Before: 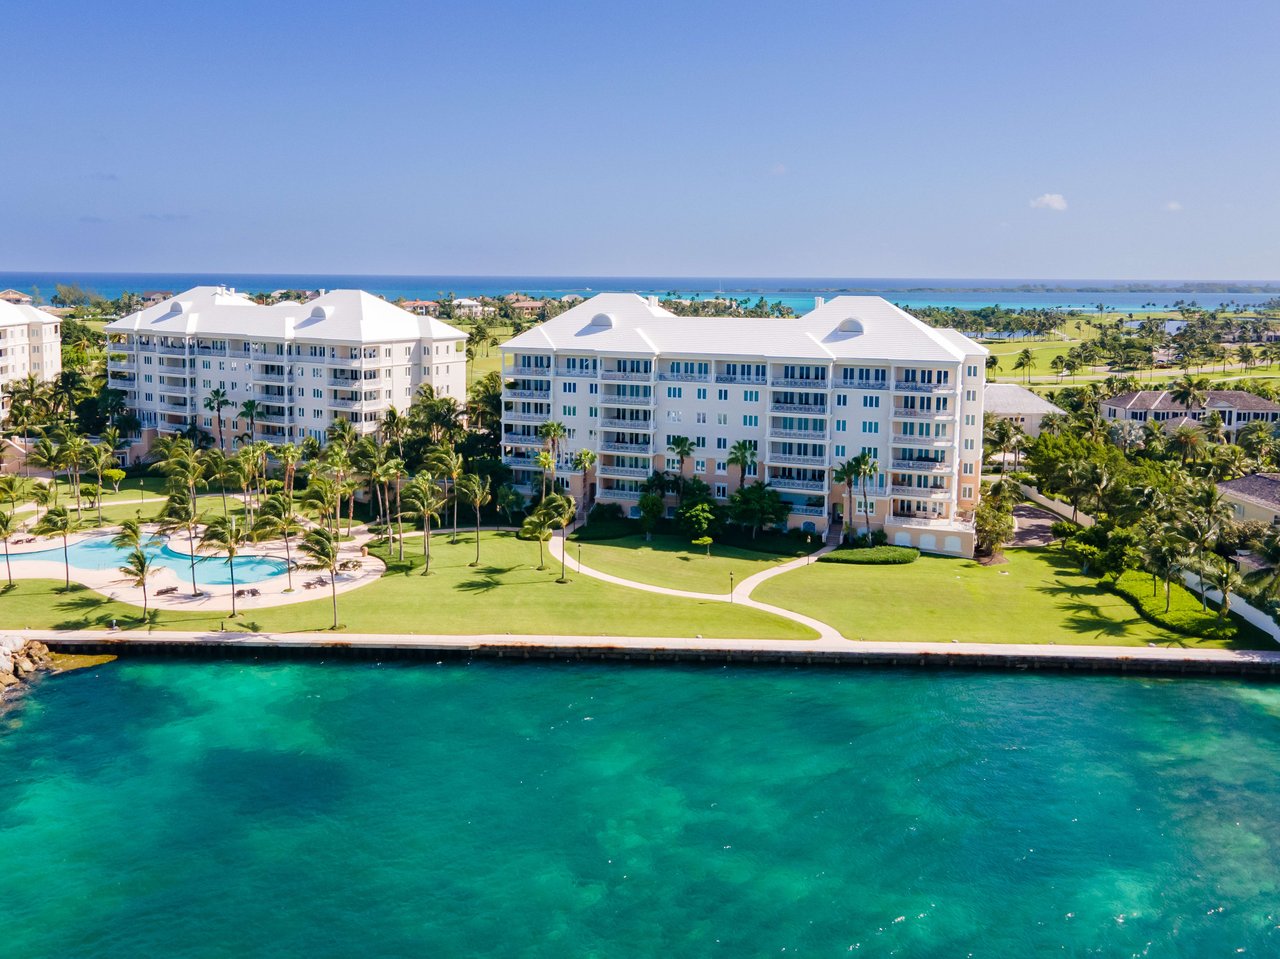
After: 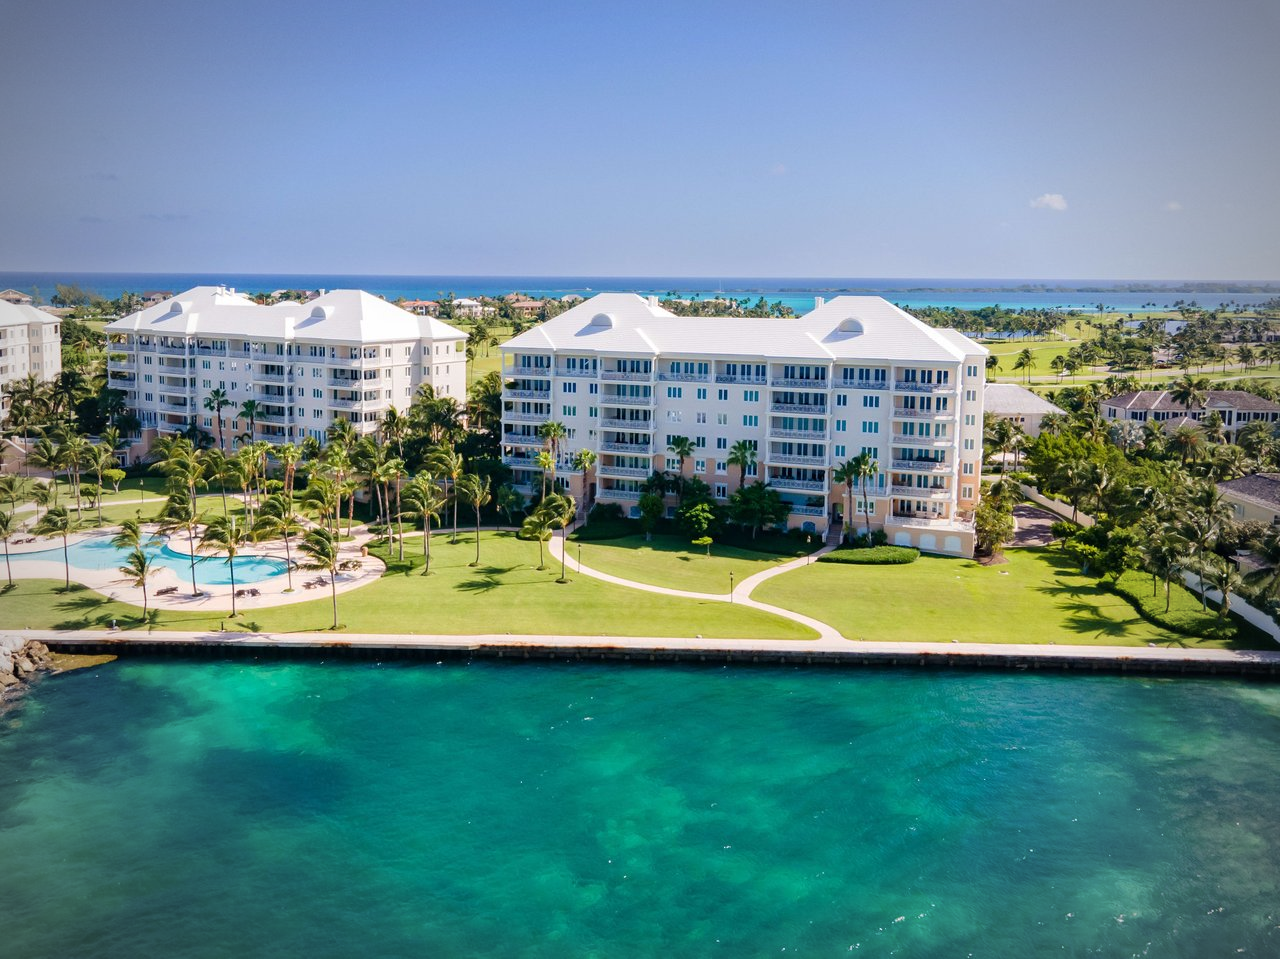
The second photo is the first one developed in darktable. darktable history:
vignetting: fall-off start 71.43%, unbound false
